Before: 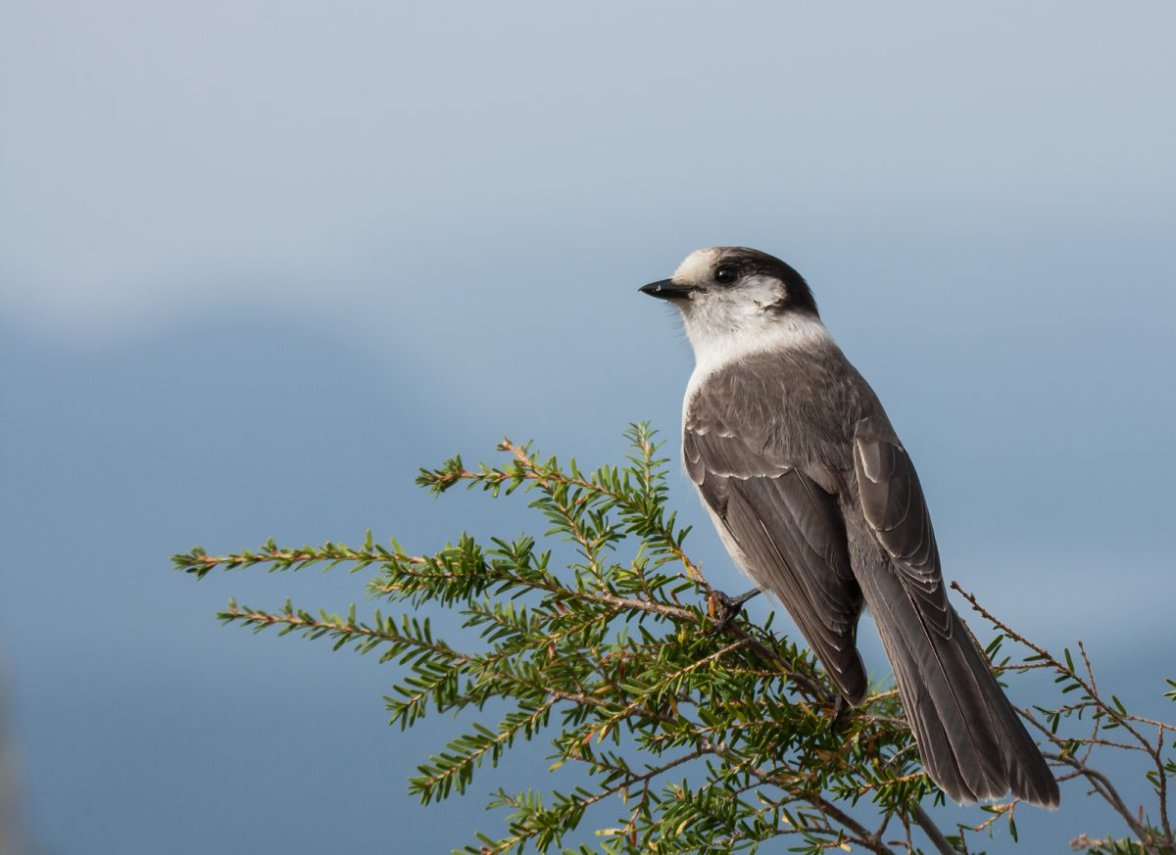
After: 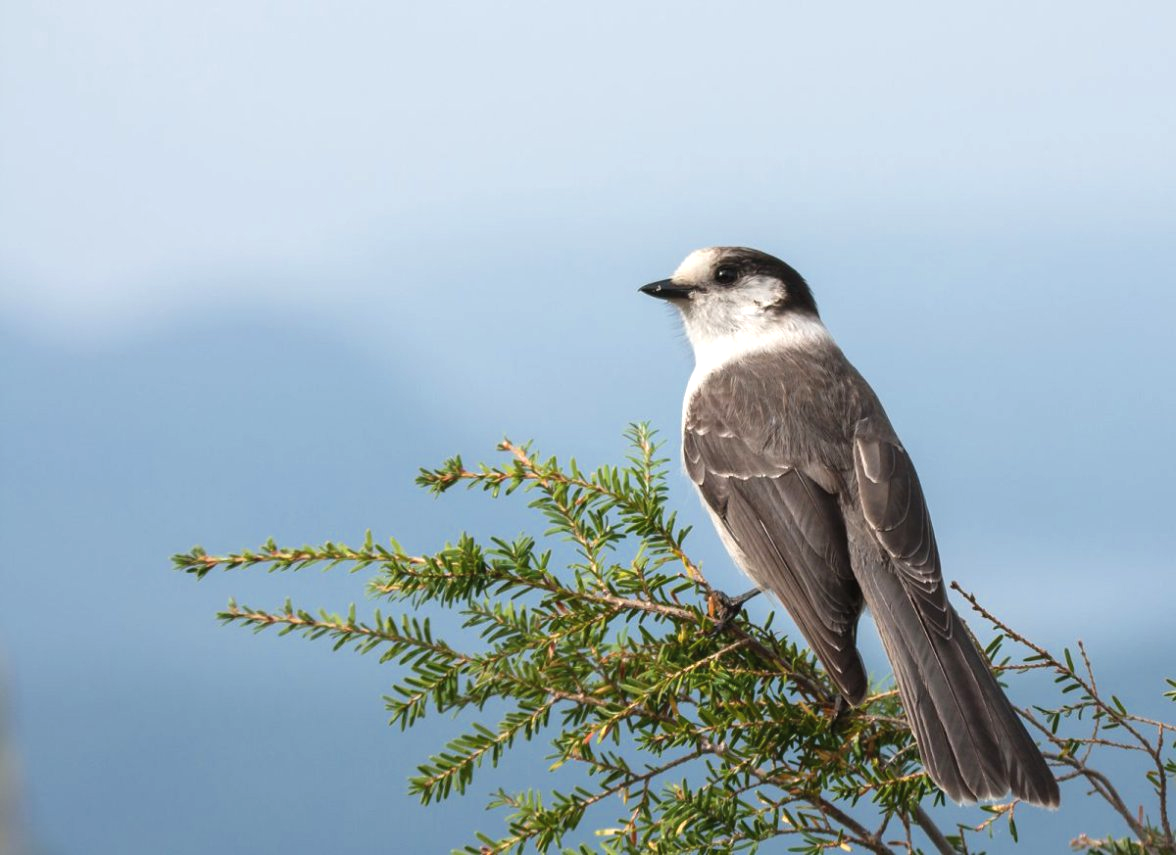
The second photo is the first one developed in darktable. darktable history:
exposure: black level correction -0.002, exposure 0.54 EV, compensate highlight preservation false
color zones: curves: ch0 [(0, 0.5) (0.143, 0.5) (0.286, 0.5) (0.429, 0.5) (0.571, 0.5) (0.714, 0.476) (0.857, 0.5) (1, 0.5)]; ch2 [(0, 0.5) (0.143, 0.5) (0.286, 0.5) (0.429, 0.5) (0.571, 0.5) (0.714, 0.487) (0.857, 0.5) (1, 0.5)]
